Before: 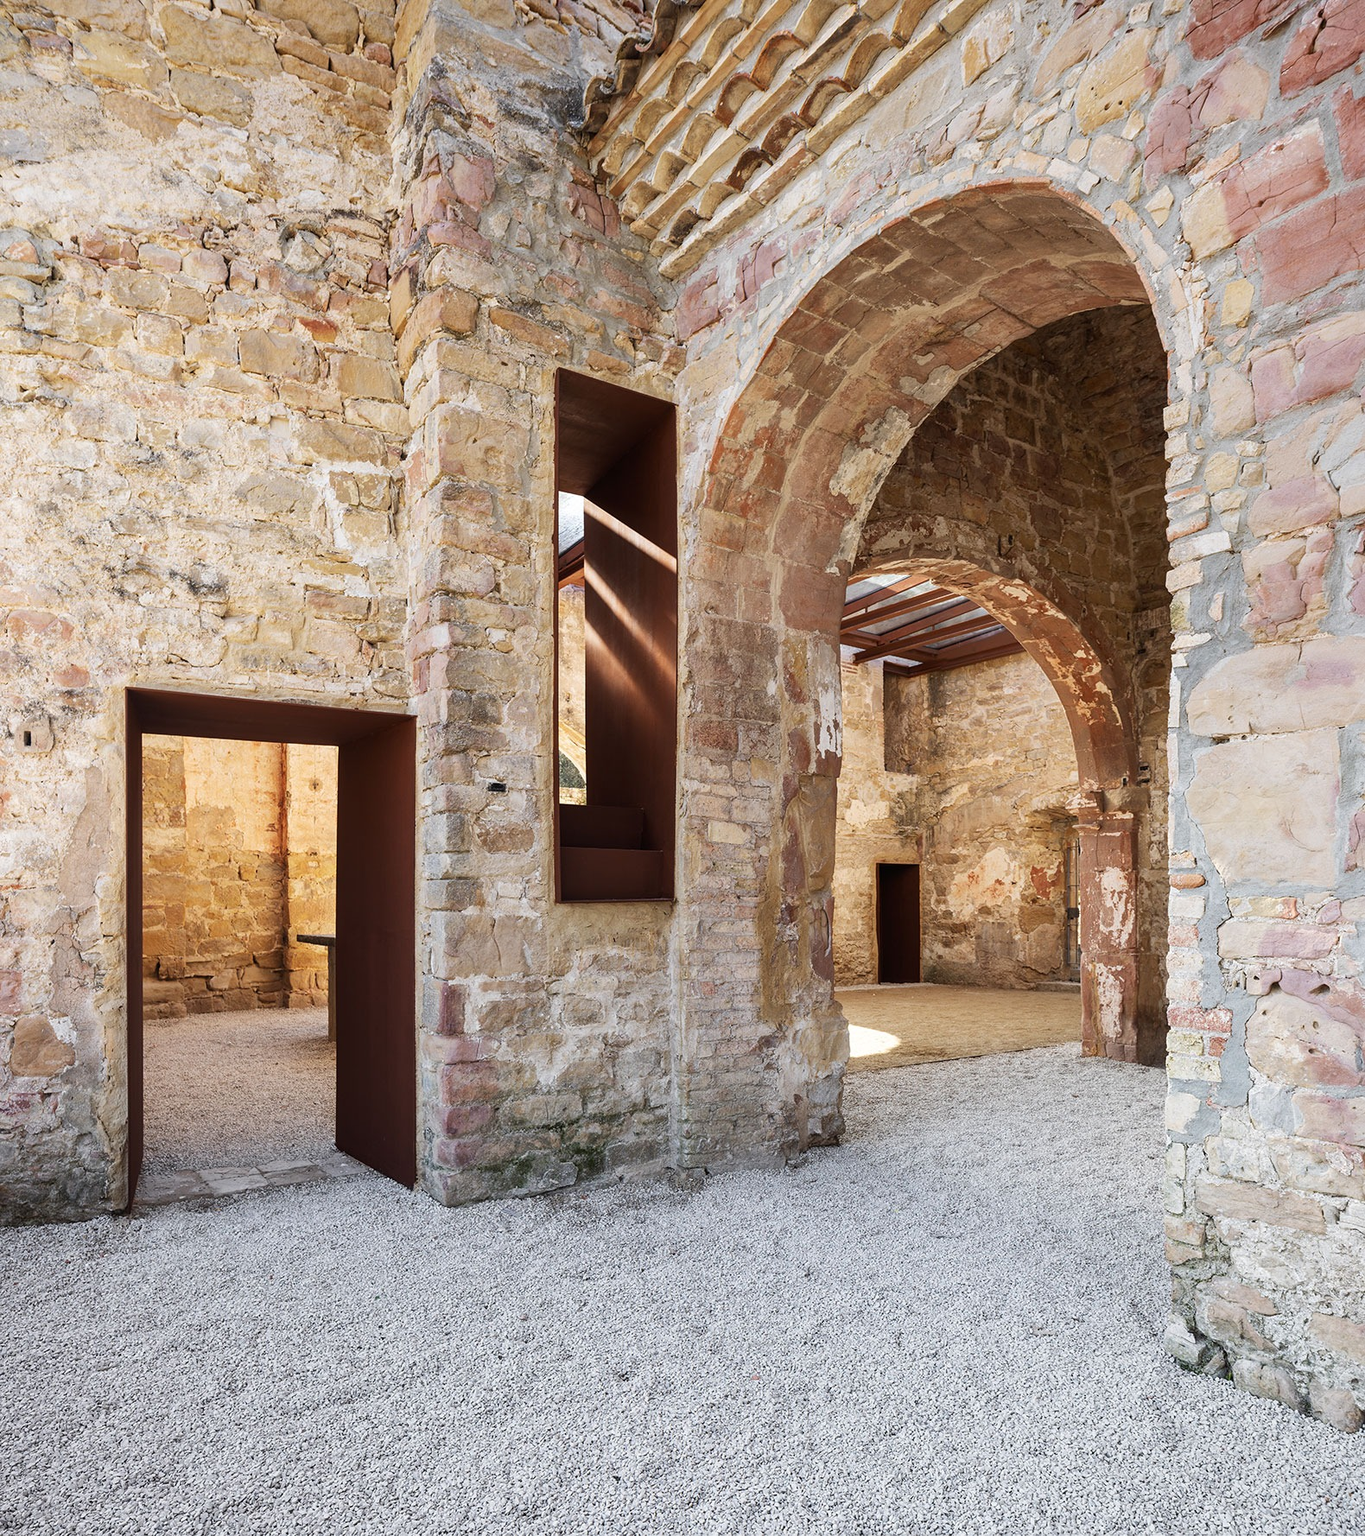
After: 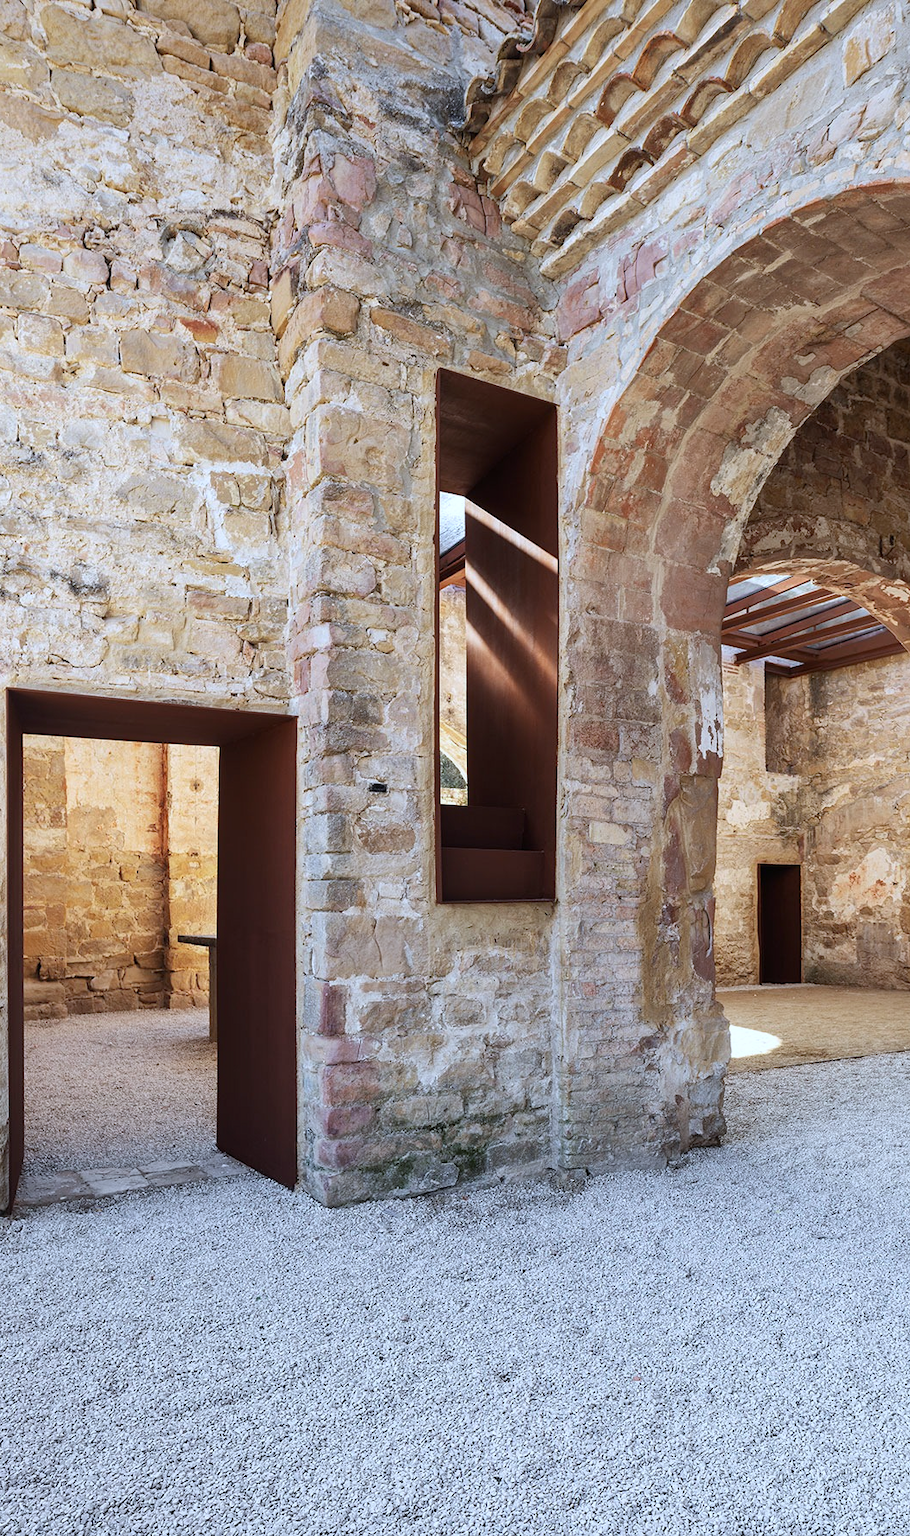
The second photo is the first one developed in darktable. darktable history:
color calibration: x 0.37, y 0.382, temperature 4313.32 K
crop and rotate: left 8.786%, right 24.548%
